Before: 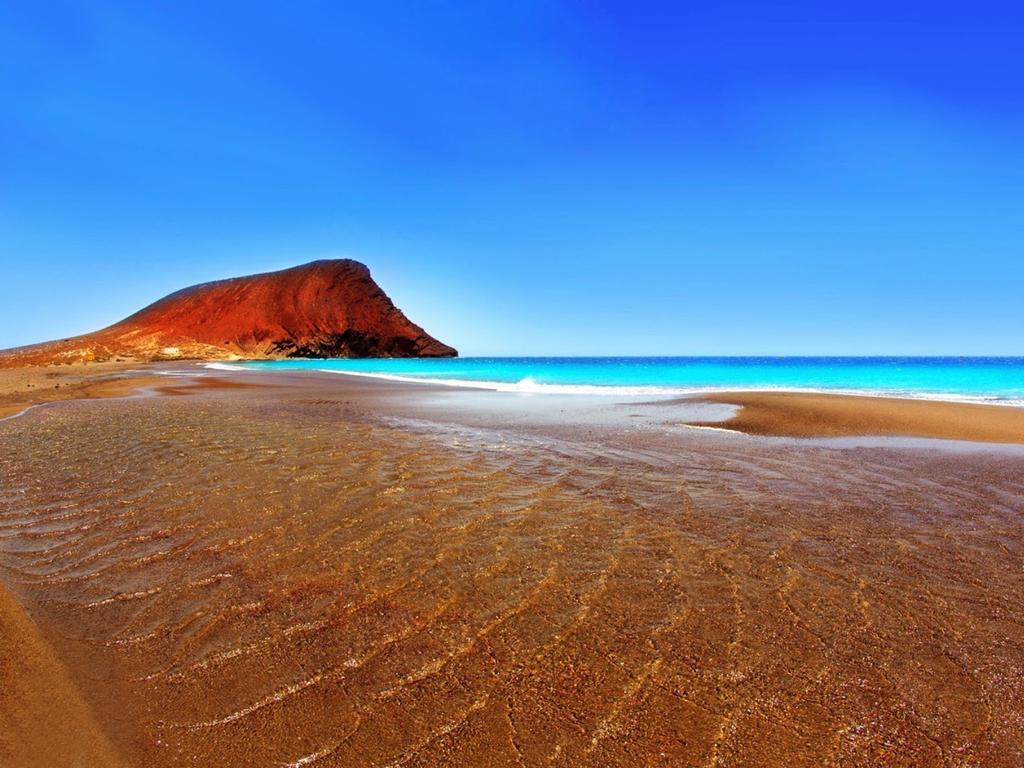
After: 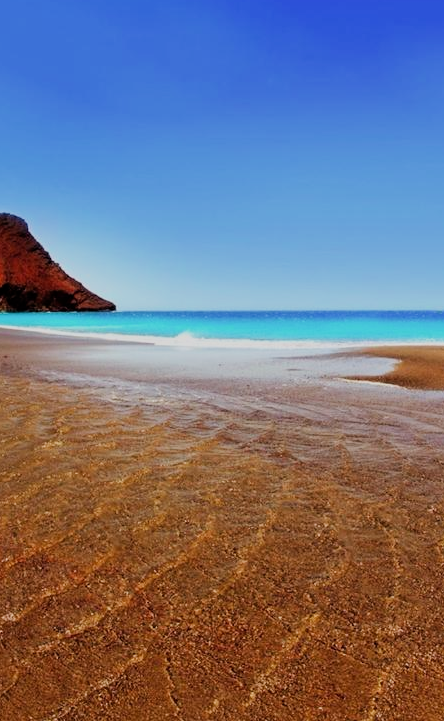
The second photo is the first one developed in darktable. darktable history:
crop: left 33.452%, top 6.025%, right 23.155%
filmic rgb: black relative exposure -7.65 EV, white relative exposure 4.56 EV, hardness 3.61, contrast 1.05
